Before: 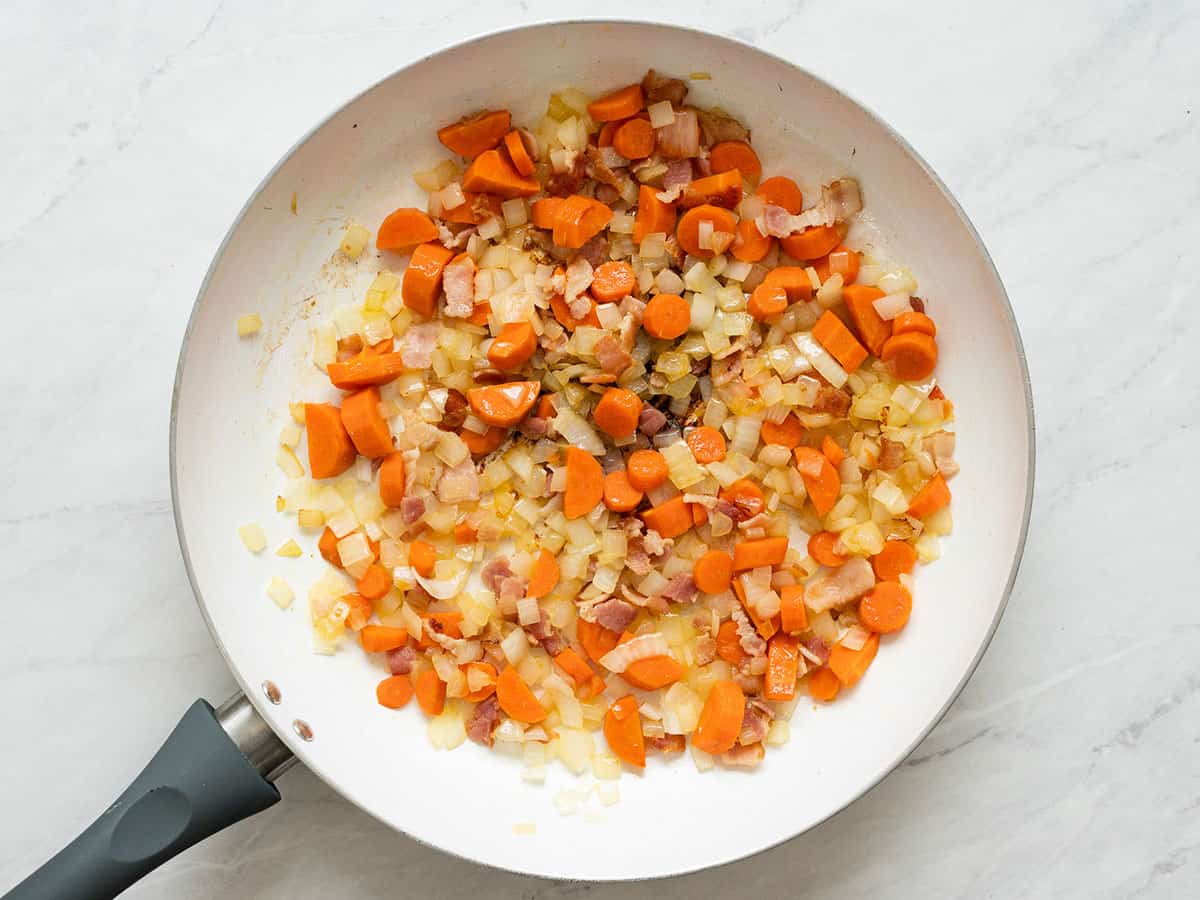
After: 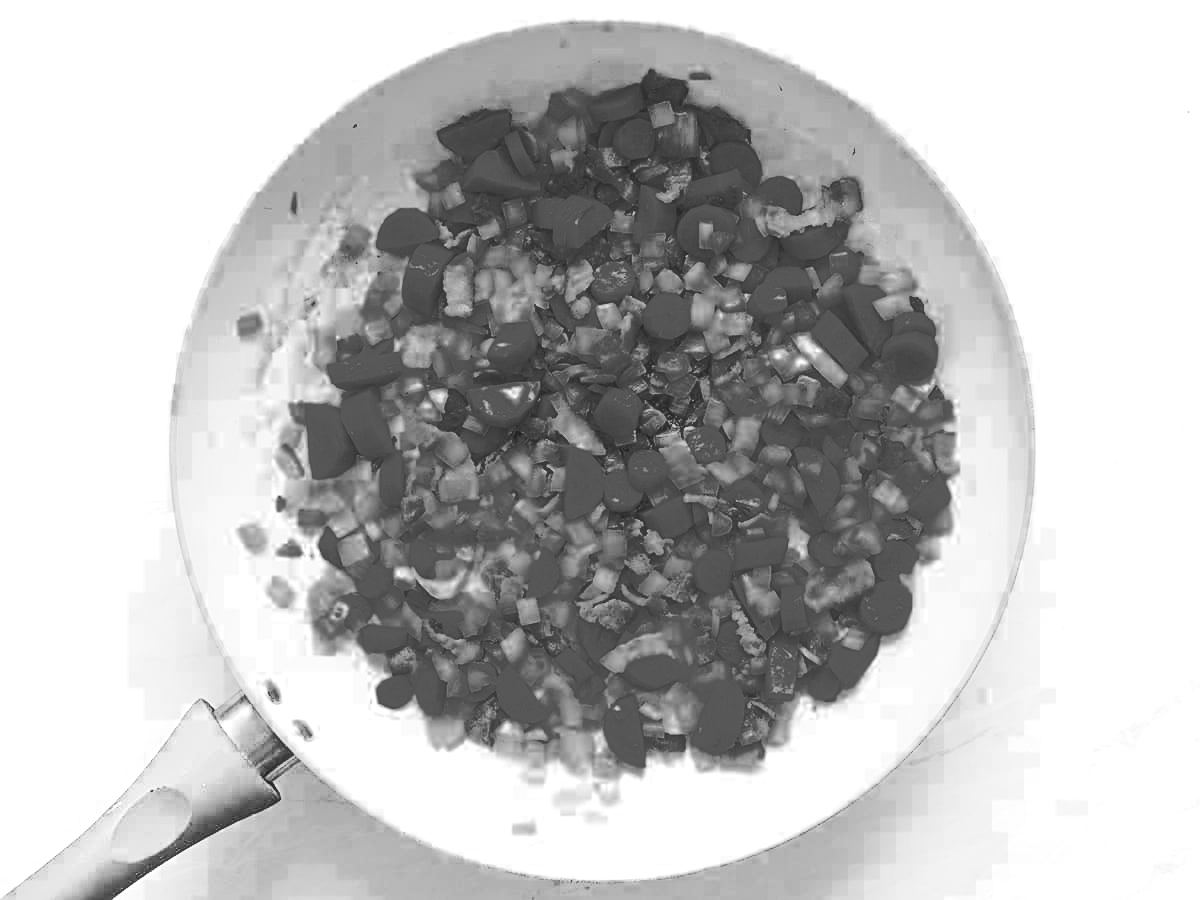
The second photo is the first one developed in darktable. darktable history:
base curve: curves: ch0 [(0, 0) (0.036, 0.025) (0.121, 0.166) (0.206, 0.329) (0.605, 0.79) (1, 1)], preserve colors none
color zones: curves: ch0 [(0.287, 0.048) (0.493, 0.484) (0.737, 0.816)]; ch1 [(0, 0) (0.143, 0) (0.286, 0) (0.429, 0) (0.571, 0) (0.714, 0) (0.857, 0)]
local contrast: detail 109%
color correction: highlights a* -20.08, highlights b* 9.8, shadows a* -21.14, shadows b* -11.28
sharpen: on, module defaults
tone equalizer: smoothing diameter 2.03%, edges refinement/feathering 17.97, mask exposure compensation -1.57 EV, filter diffusion 5
exposure: black level correction 0, exposure 2.096 EV, compensate highlight preservation false
color balance rgb: perceptual saturation grading › global saturation 30.264%, perceptual brilliance grading › global brilliance 14.778%, perceptual brilliance grading › shadows -35.258%, contrast 5.017%
